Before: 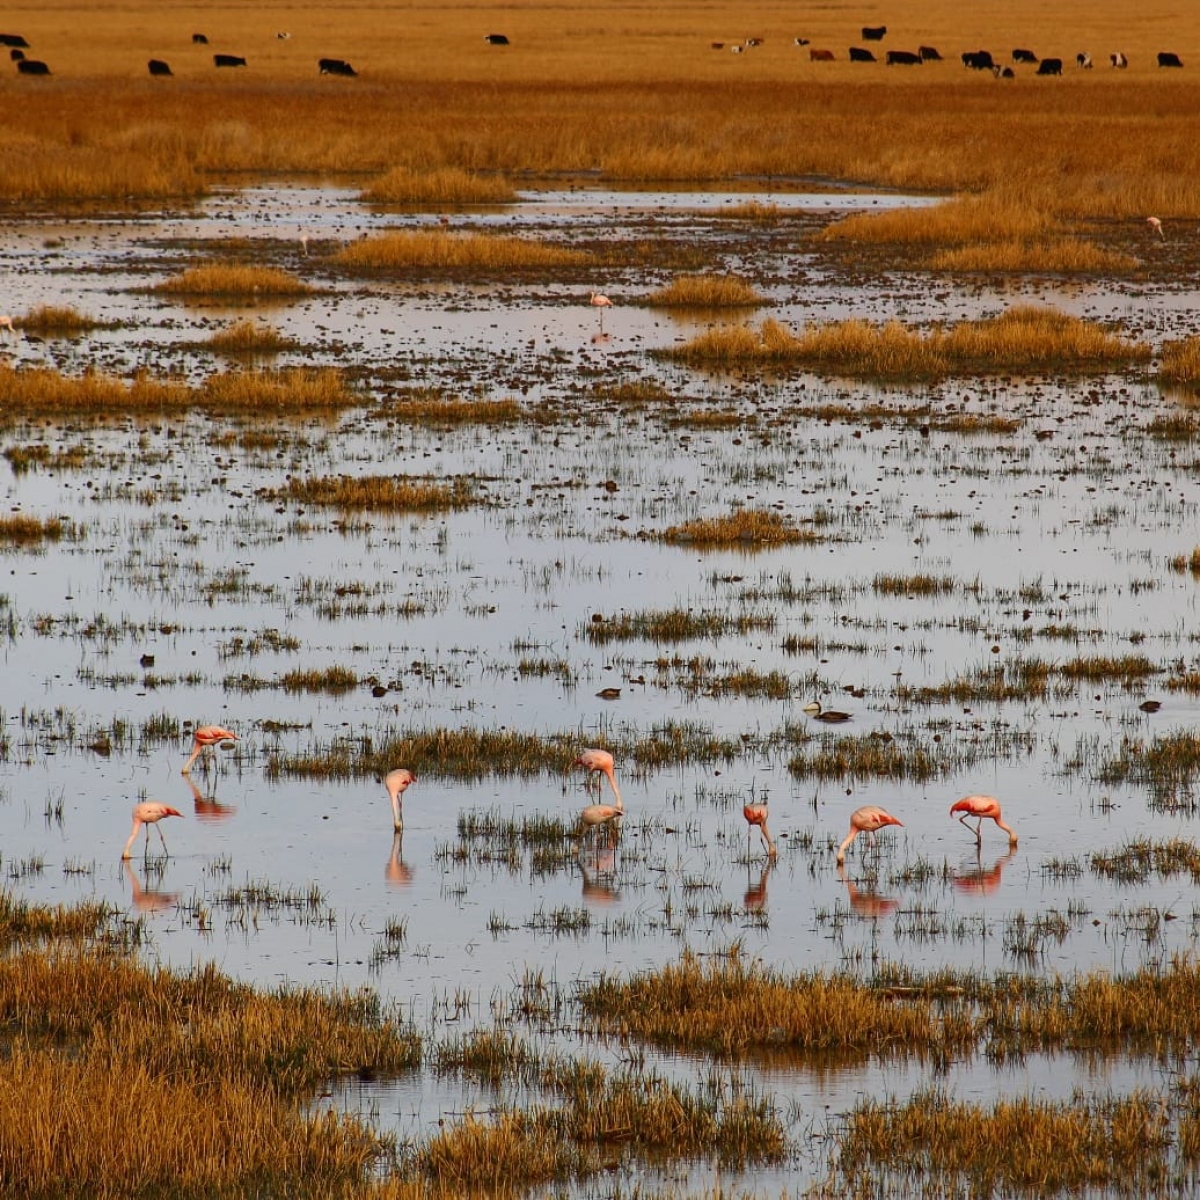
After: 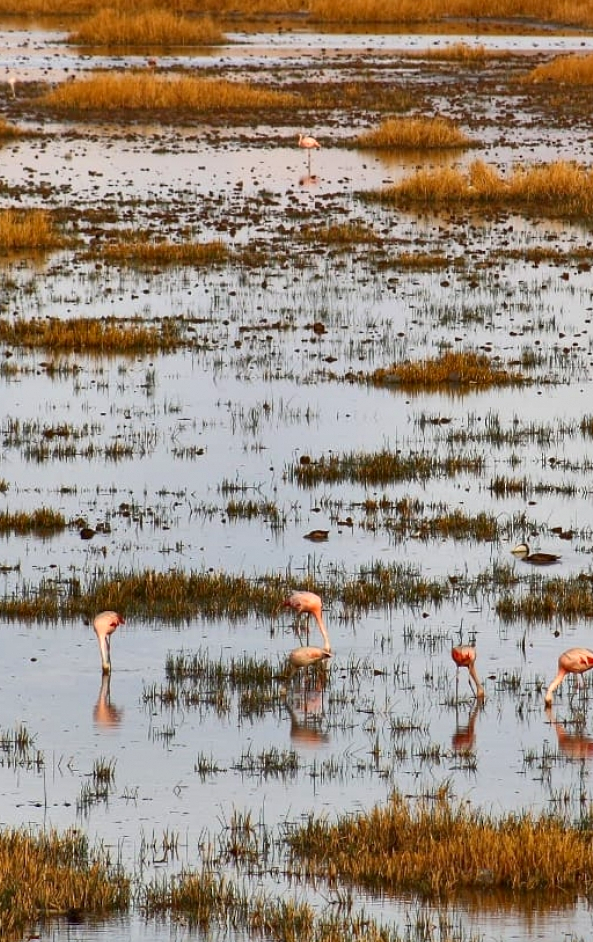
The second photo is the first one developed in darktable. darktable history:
crop and rotate: angle 0.02°, left 24.353%, top 13.219%, right 26.156%, bottom 8.224%
shadows and highlights: radius 108.52, shadows 44.07, highlights -67.8, low approximation 0.01, soften with gaussian
exposure: black level correction 0.001, exposure 0.5 EV, compensate exposure bias true, compensate highlight preservation false
